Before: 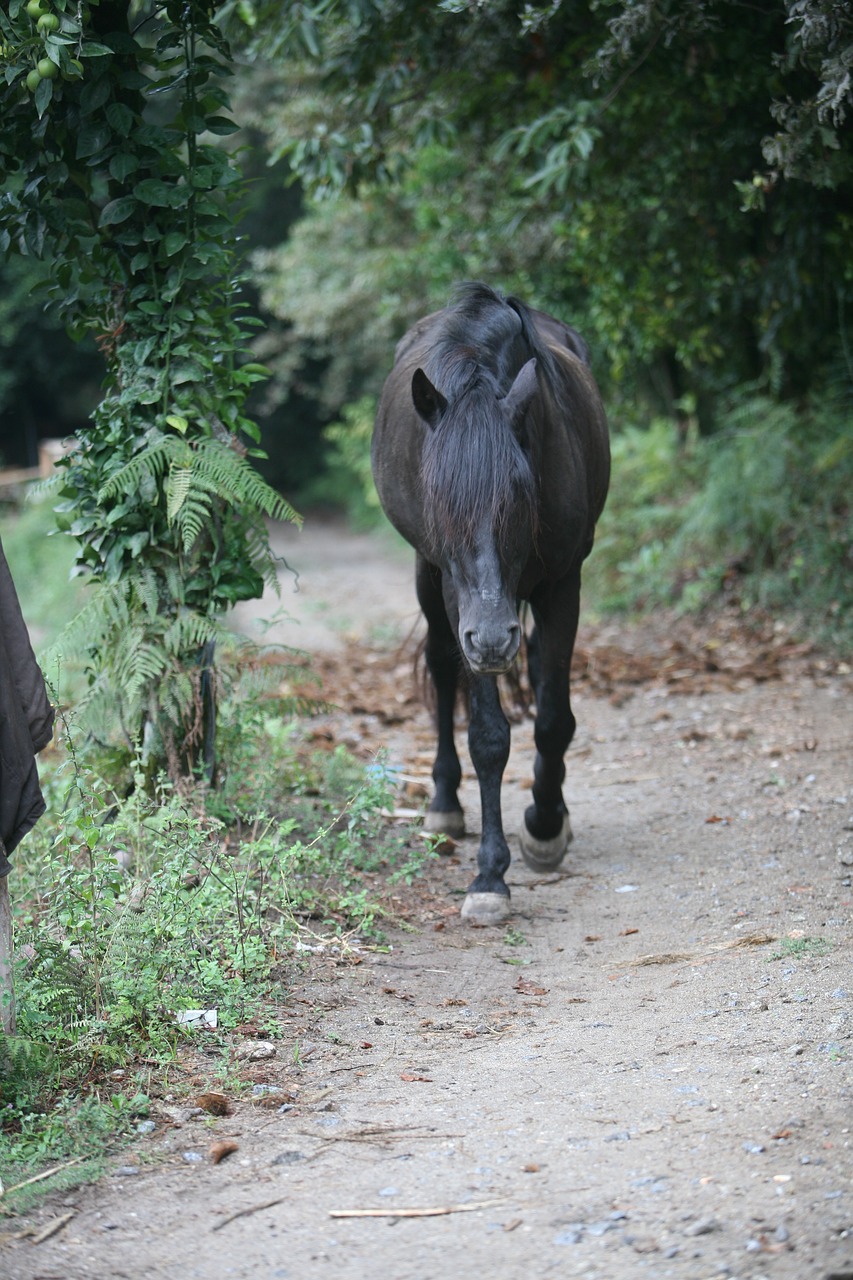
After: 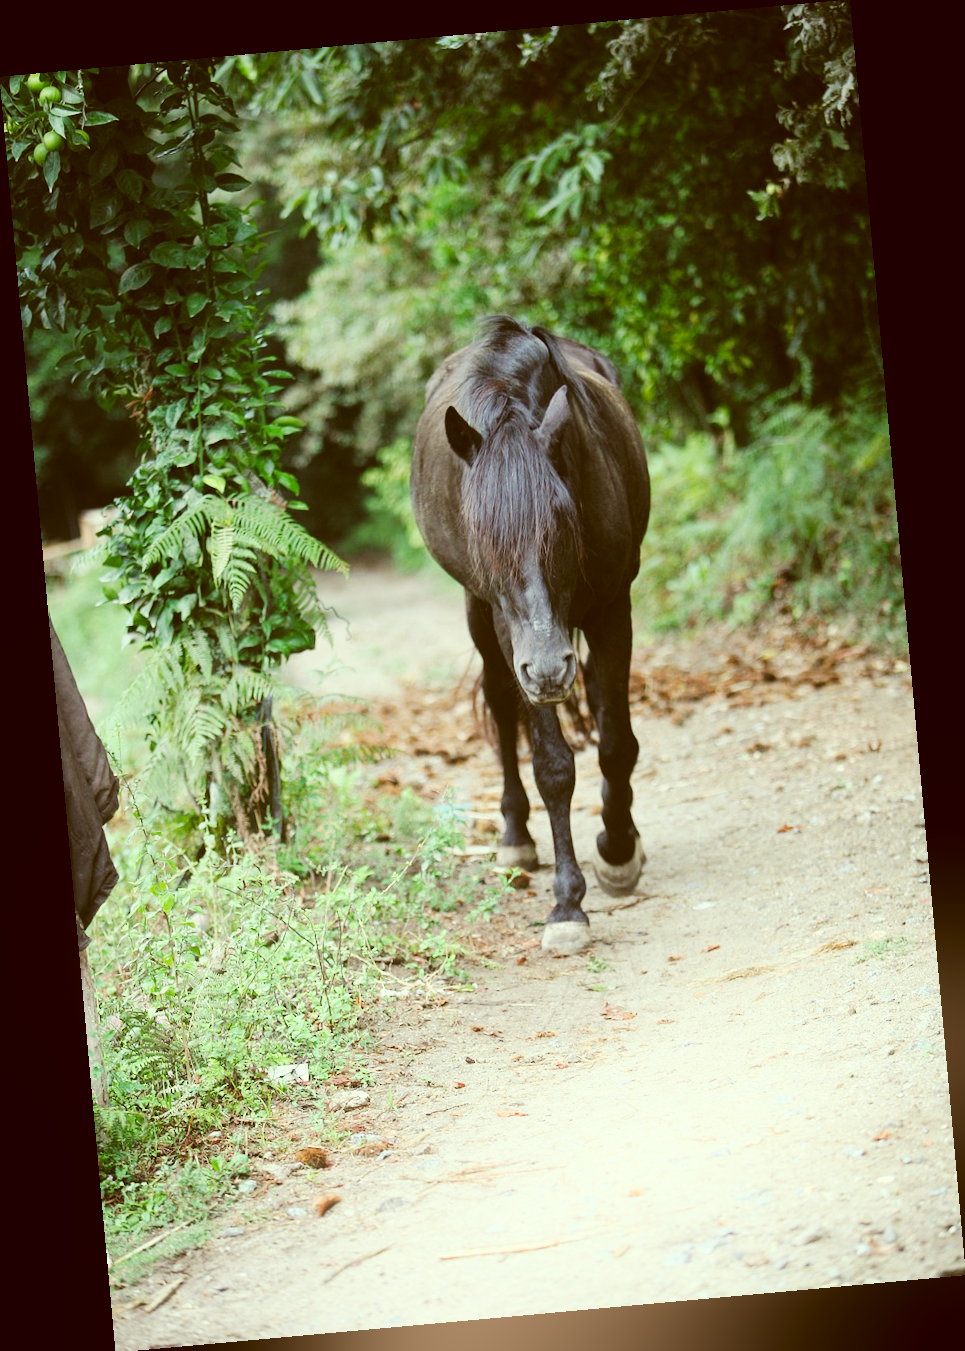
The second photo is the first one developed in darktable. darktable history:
color correction: highlights a* -5.94, highlights b* 9.48, shadows a* 10.12, shadows b* 23.94
bloom: size 15%, threshold 97%, strength 7%
base curve: curves: ch0 [(0, 0) (0.036, 0.025) (0.121, 0.166) (0.206, 0.329) (0.605, 0.79) (1, 1)], preserve colors none
rotate and perspective: rotation -5.2°, automatic cropping off
contrast brightness saturation: brightness 0.13
